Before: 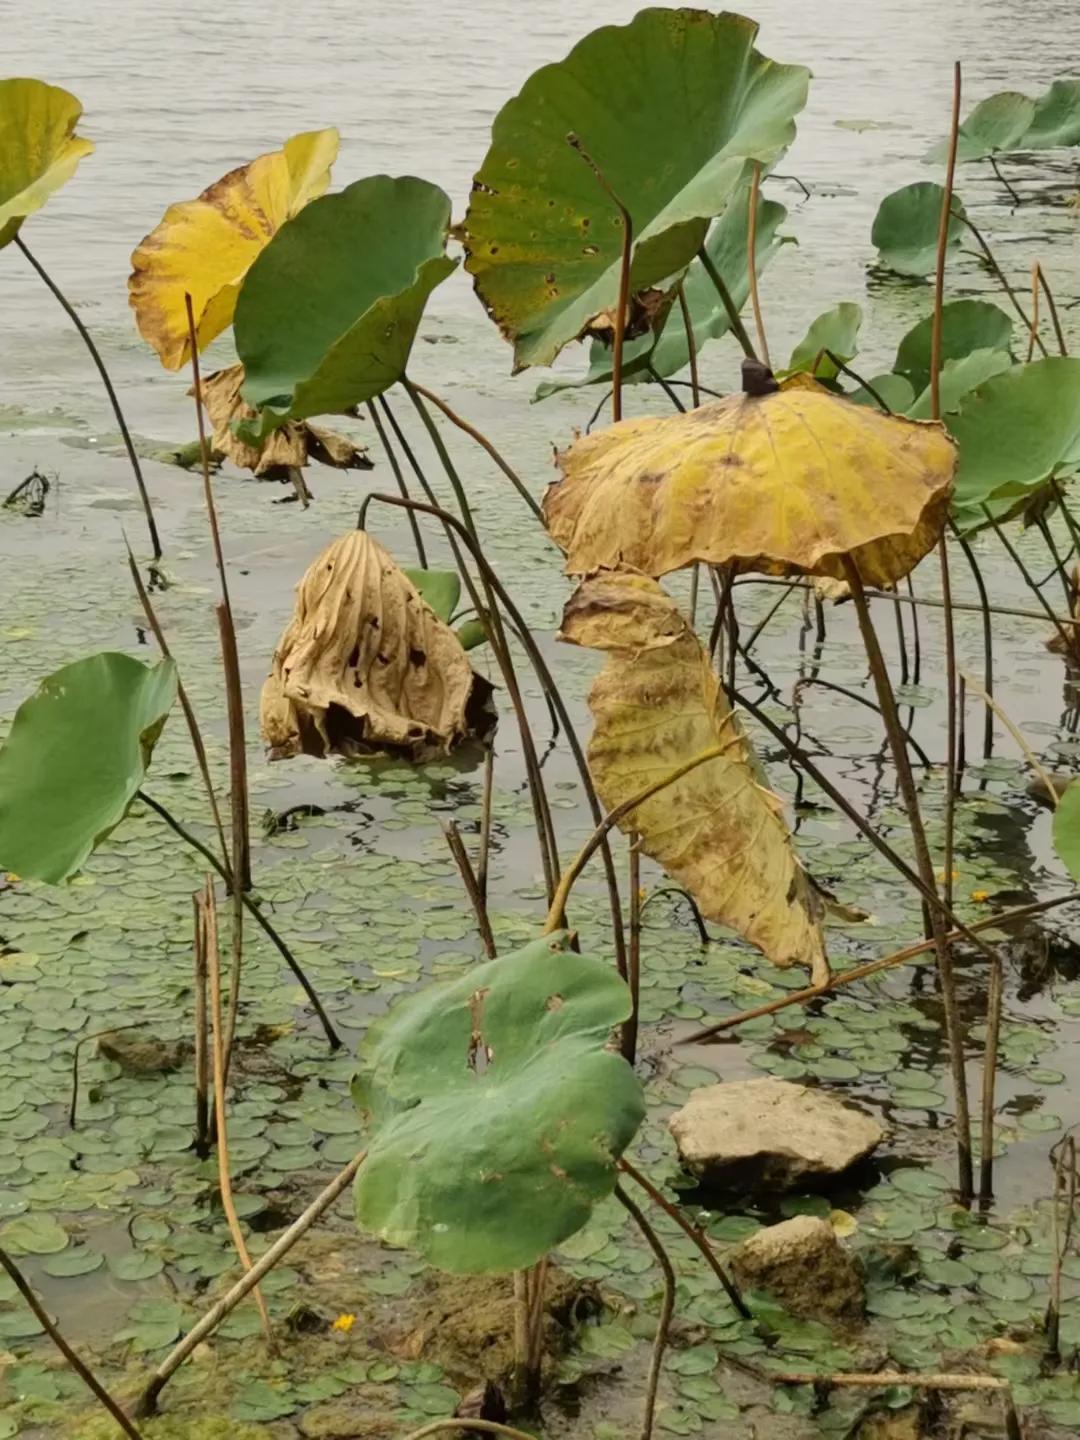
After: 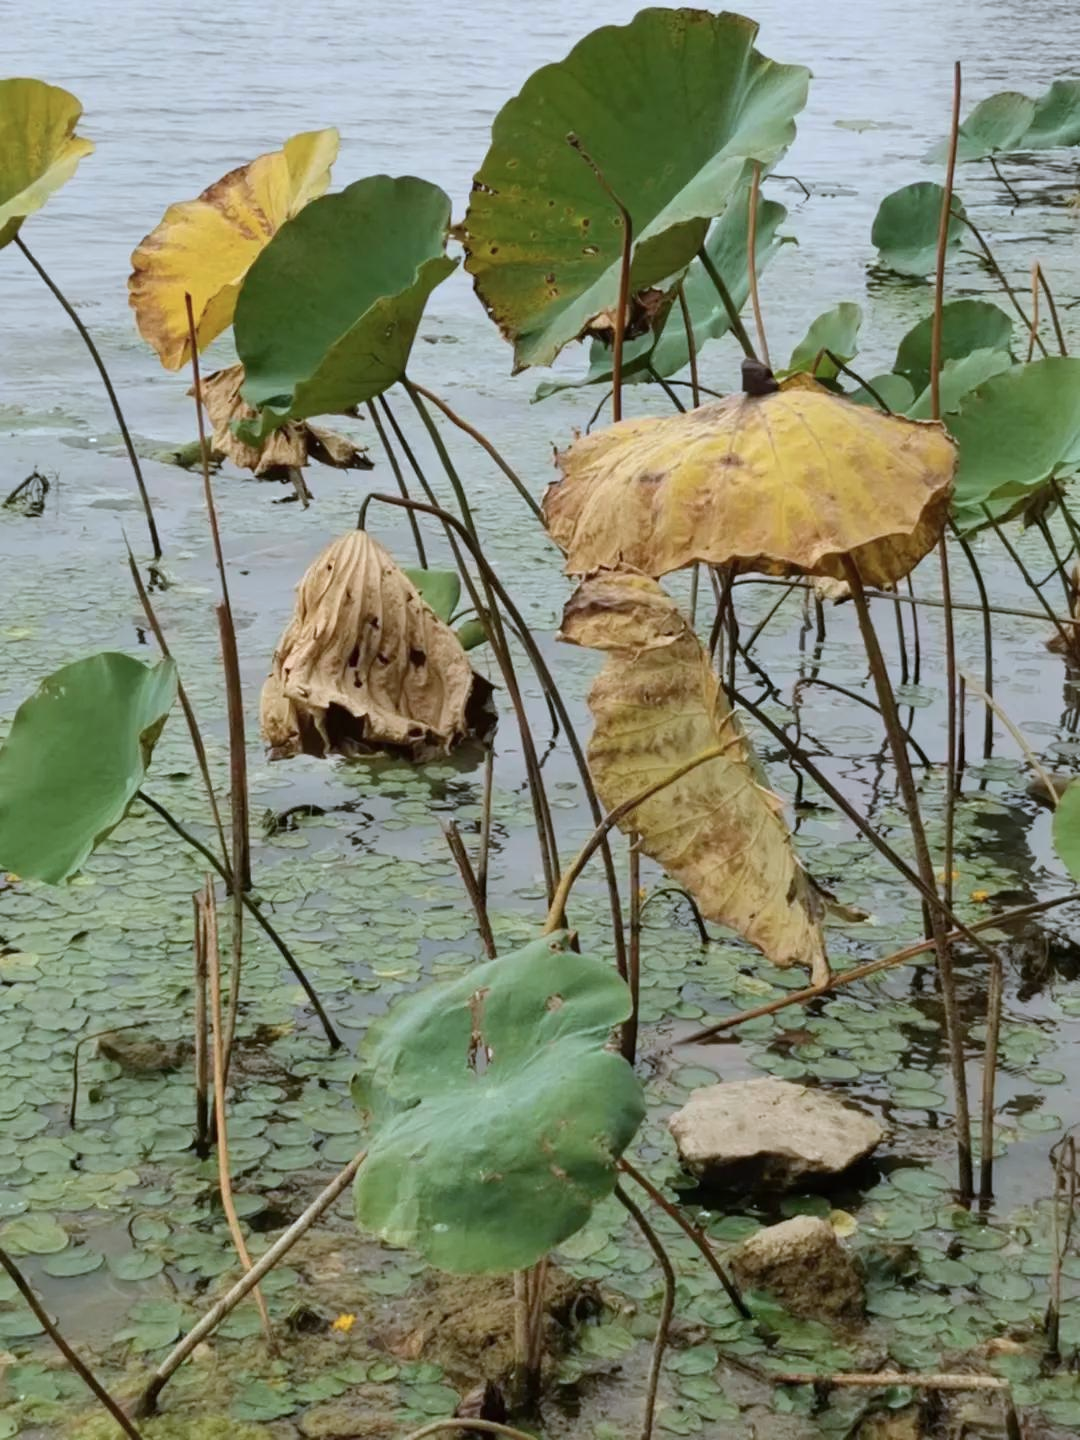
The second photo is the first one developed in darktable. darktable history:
color correction: highlights a* -2, highlights b* -18.21
